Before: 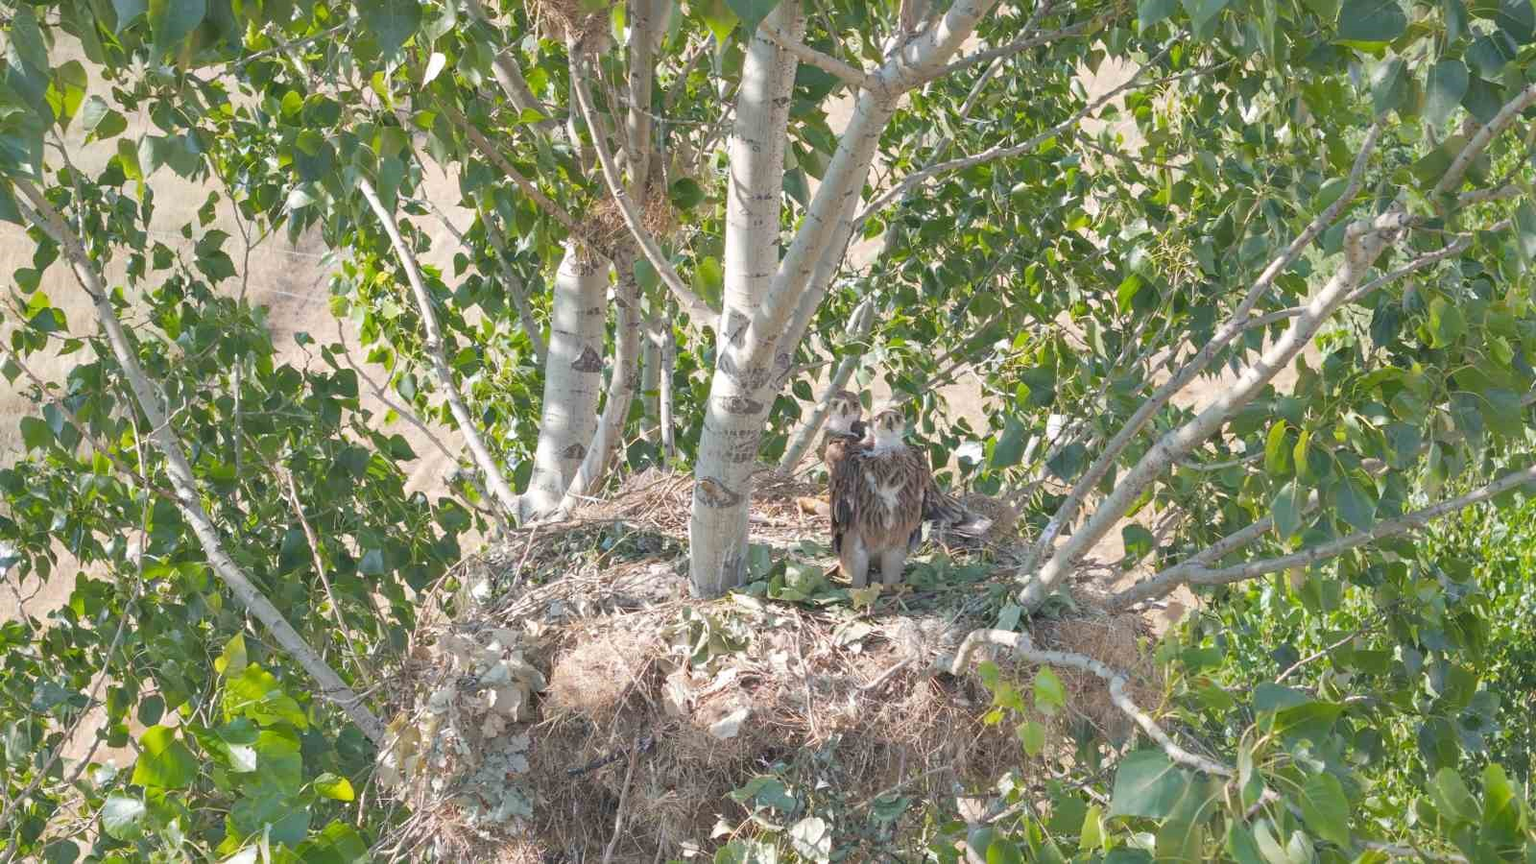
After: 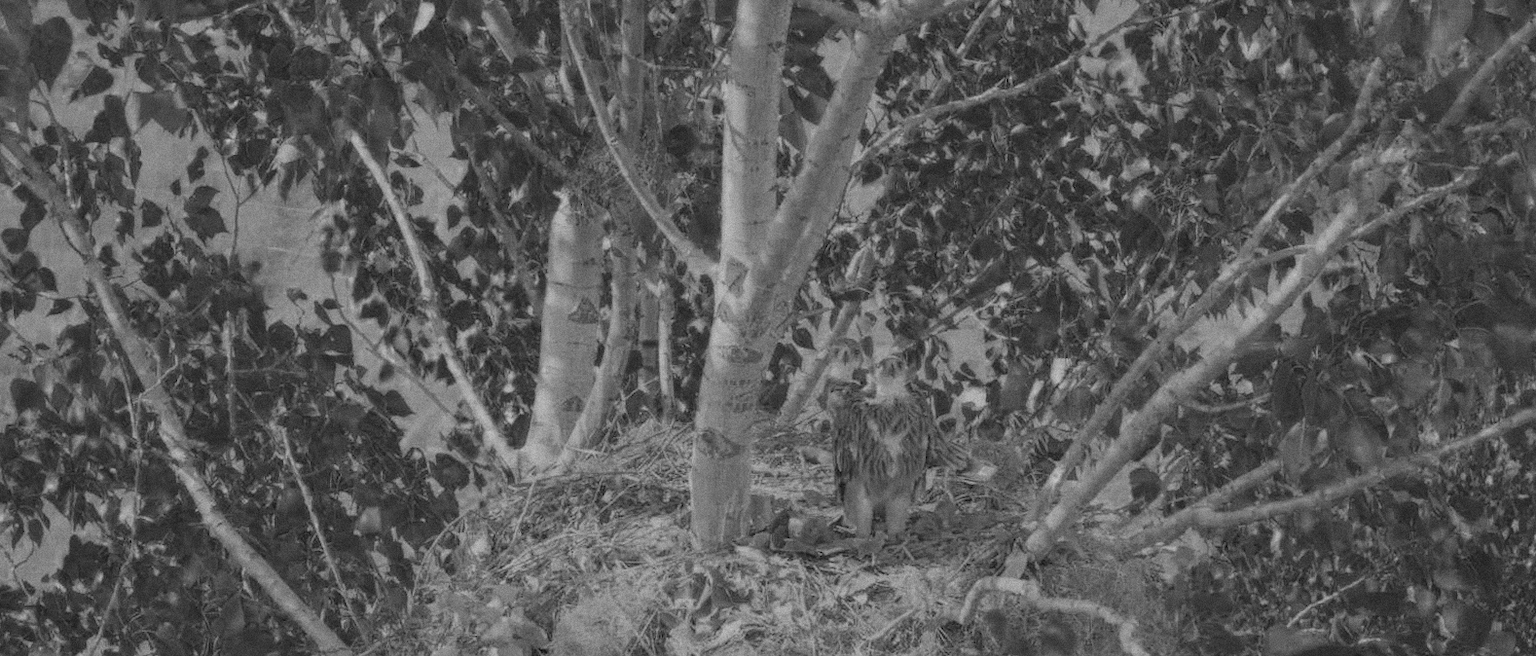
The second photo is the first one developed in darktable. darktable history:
exposure: exposure -0.462 EV, compensate highlight preservation false
color correction: highlights a* 21.16, highlights b* 19.61
rotate and perspective: rotation -1°, crop left 0.011, crop right 0.989, crop top 0.025, crop bottom 0.975
levels: levels [0, 0.43, 0.984]
crop: top 5.667%, bottom 17.637%
color zones: curves: ch0 [(0.287, 0.048) (0.493, 0.484) (0.737, 0.816)]; ch1 [(0, 0) (0.143, 0) (0.286, 0) (0.429, 0) (0.571, 0) (0.714, 0) (0.857, 0)]
local contrast: on, module defaults
grain: mid-tones bias 0%
